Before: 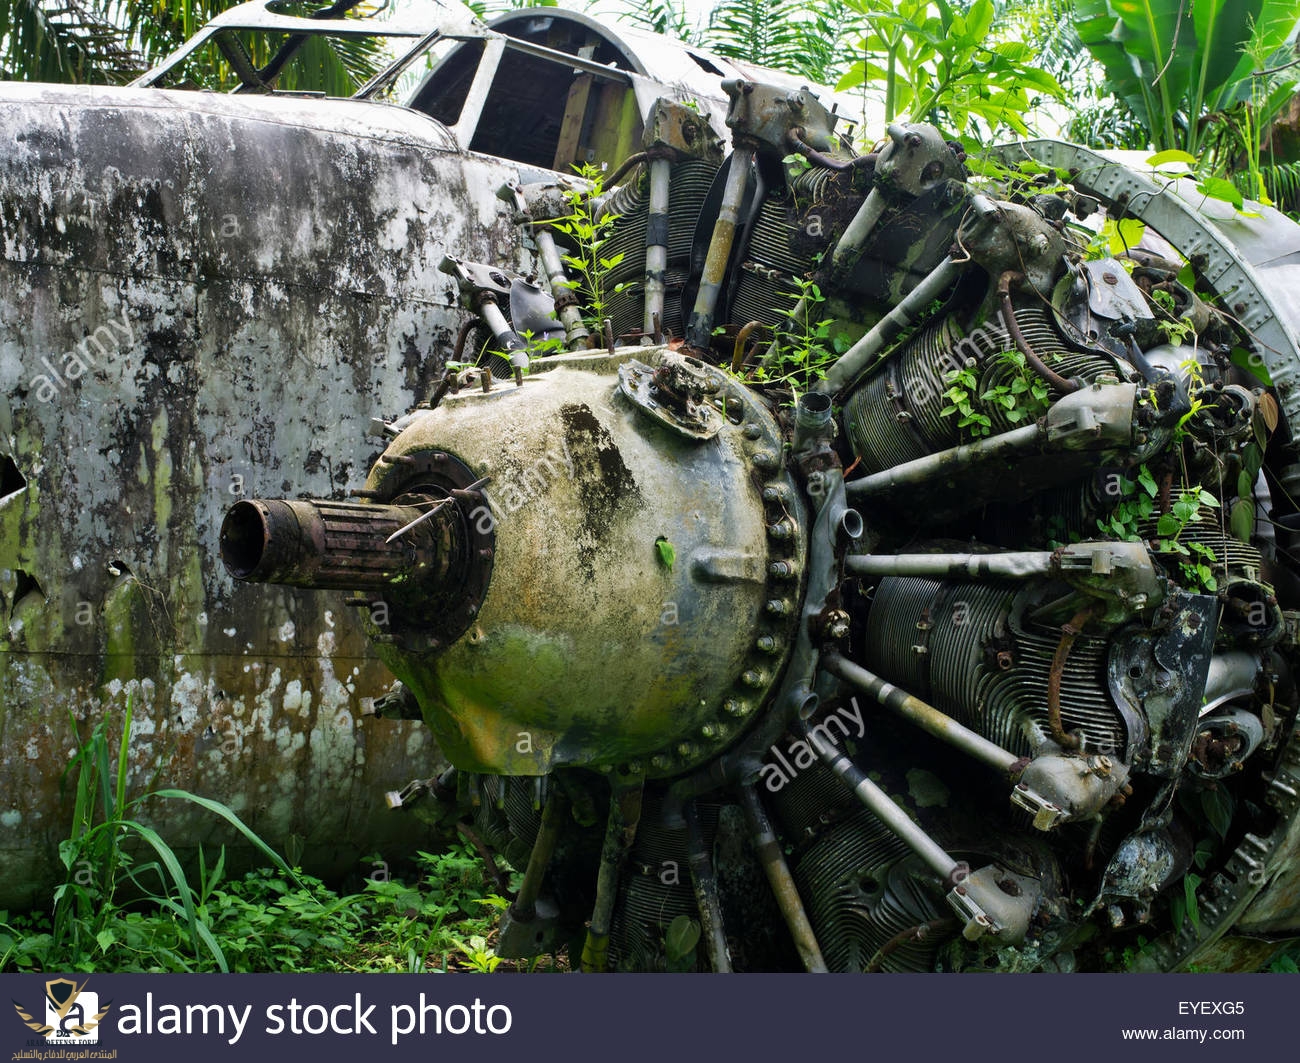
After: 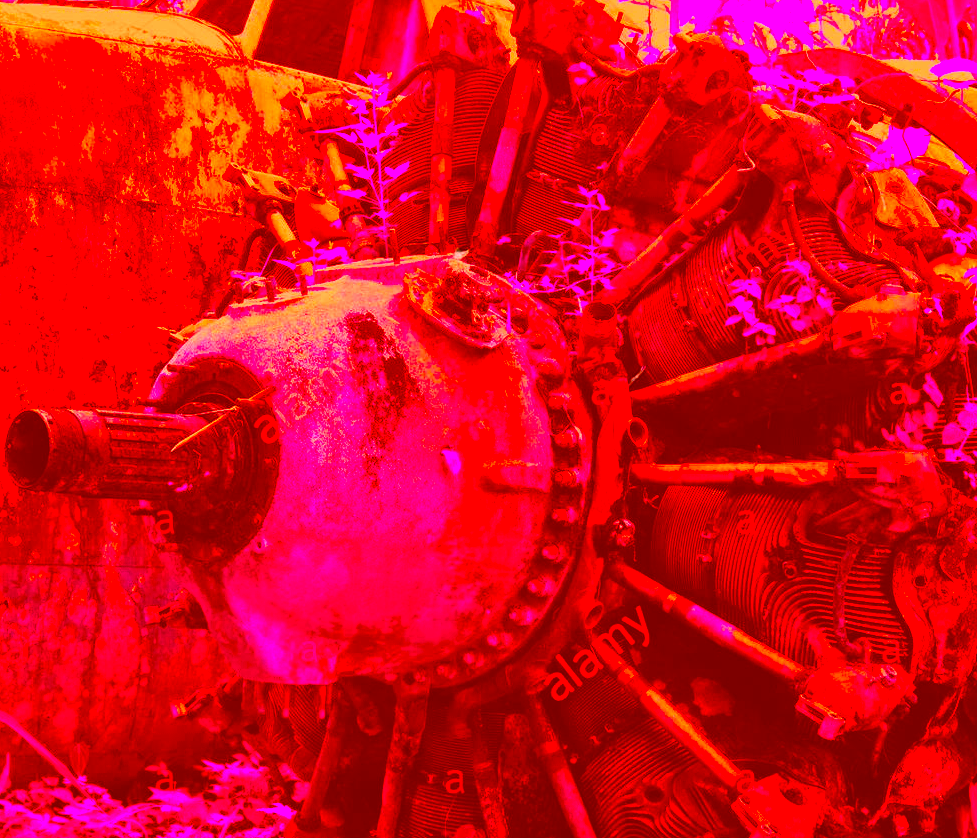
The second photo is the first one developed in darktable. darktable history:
crop: left 16.61%, top 8.581%, right 8.205%, bottom 12.568%
color correction: highlights a* -38.89, highlights b* -39.41, shadows a* -39.69, shadows b* -39.41, saturation -2.99
exposure: black level correction 0, exposure 0.704 EV, compensate exposure bias true, compensate highlight preservation false
